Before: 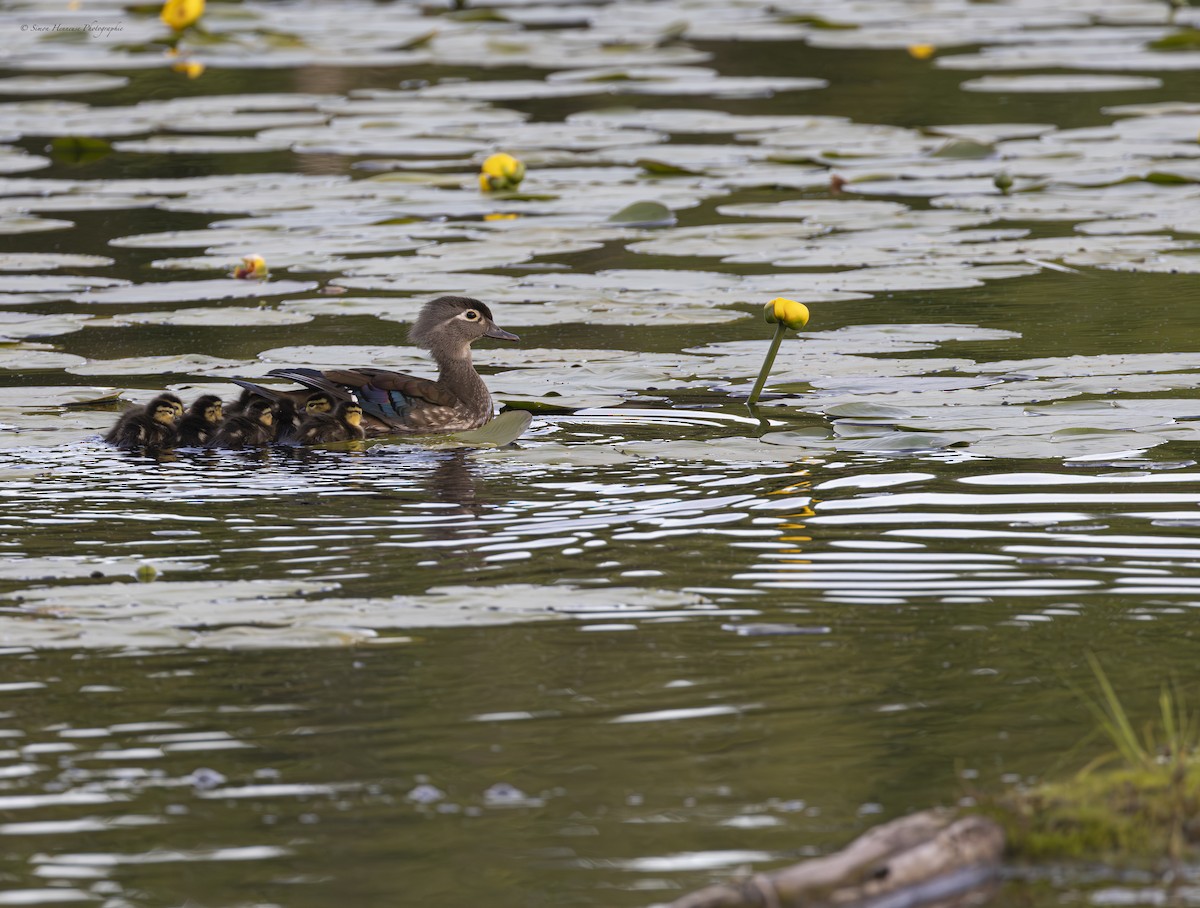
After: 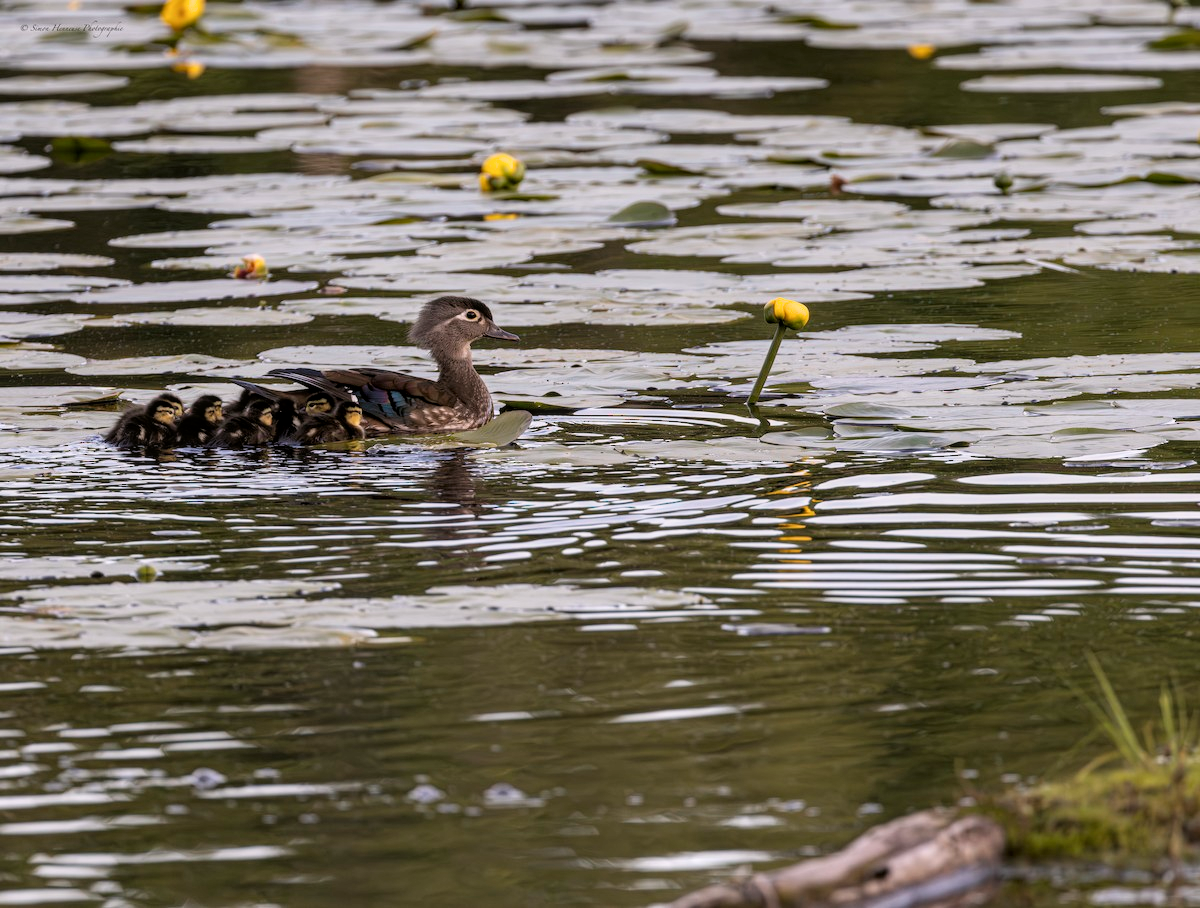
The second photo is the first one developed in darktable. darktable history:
local contrast: on, module defaults
color correction: highlights a* 2.97, highlights b* -0.985, shadows a* -0.107, shadows b* 1.86, saturation 0.982
filmic rgb: black relative exposure -11.98 EV, white relative exposure 2.82 EV, target black luminance 0%, hardness 8.05, latitude 70.72%, contrast 1.137, highlights saturation mix 10.61%, shadows ↔ highlights balance -0.387%
